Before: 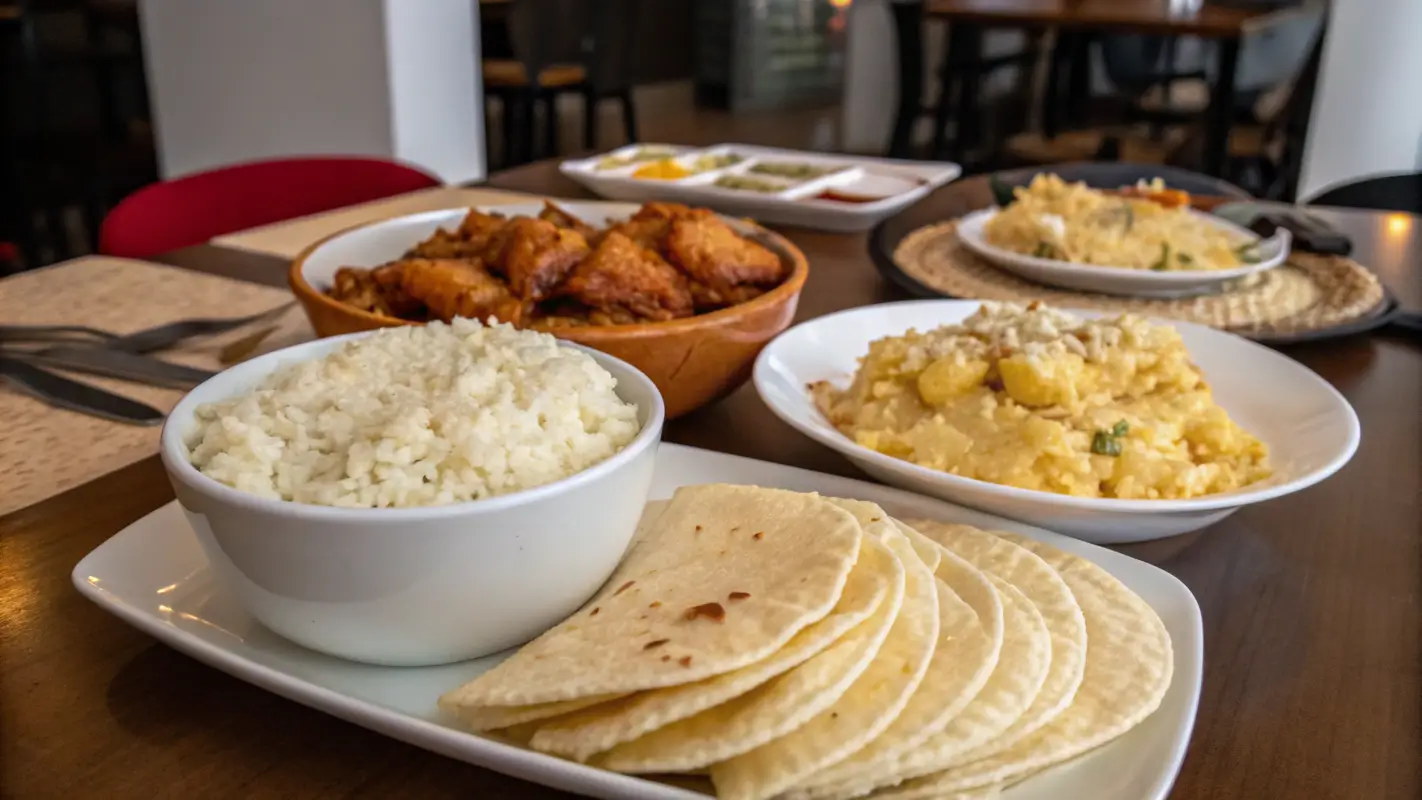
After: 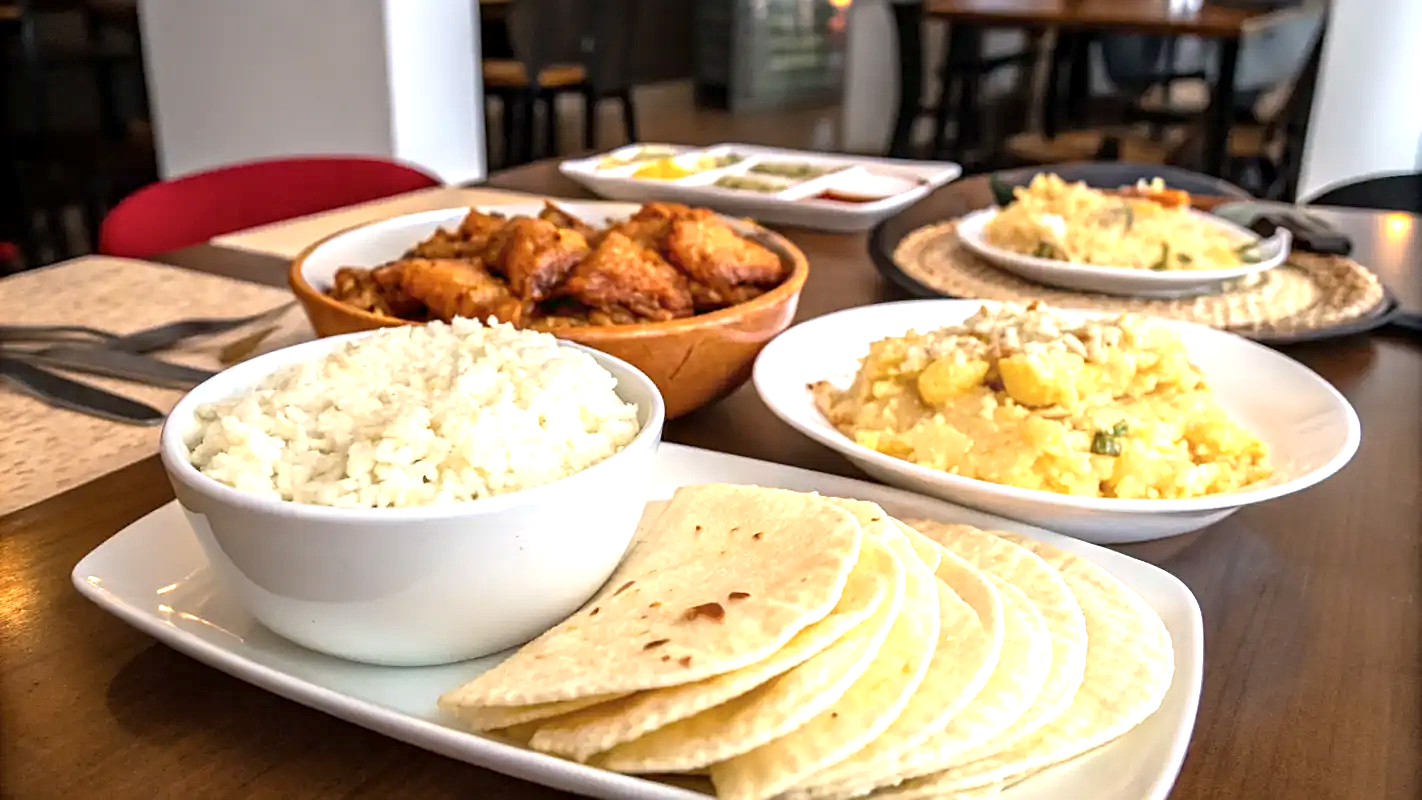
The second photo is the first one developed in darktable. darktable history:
exposure: black level correction 0.001, exposure 0.966 EV, compensate highlight preservation false
color zones: curves: ch0 [(0, 0.558) (0.143, 0.559) (0.286, 0.529) (0.429, 0.505) (0.571, 0.5) (0.714, 0.5) (0.857, 0.5) (1, 0.558)]; ch1 [(0, 0.469) (0.01, 0.469) (0.12, 0.446) (0.248, 0.469) (0.5, 0.5) (0.748, 0.5) (0.99, 0.469) (1, 0.469)], mix -63.58%
sharpen: on, module defaults
